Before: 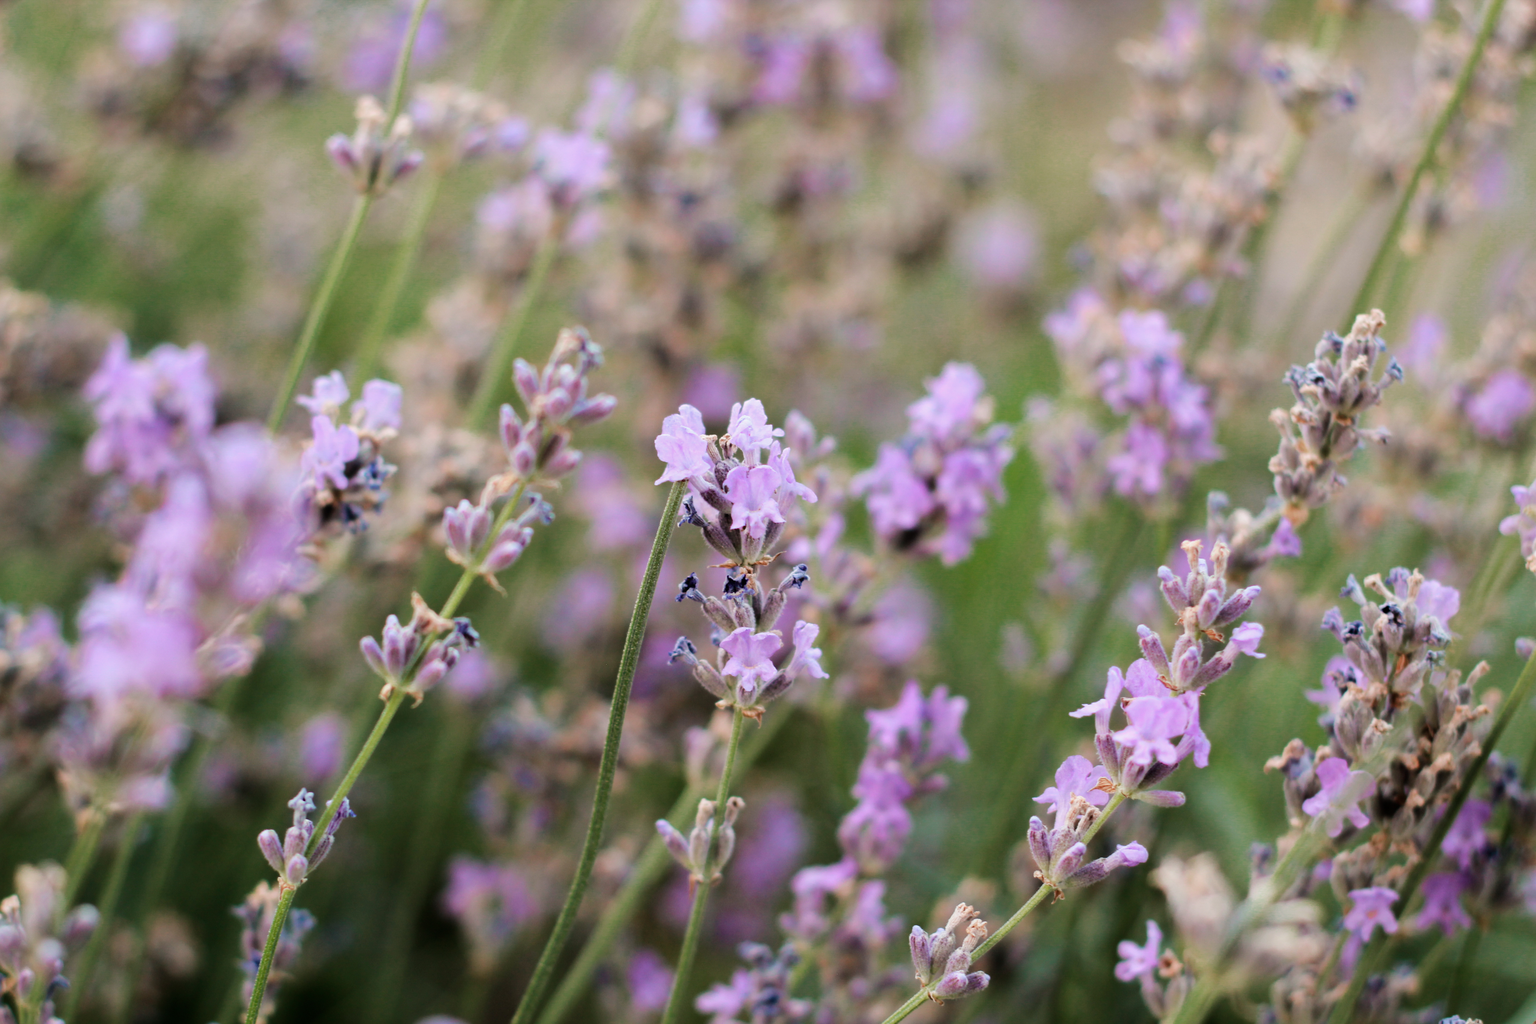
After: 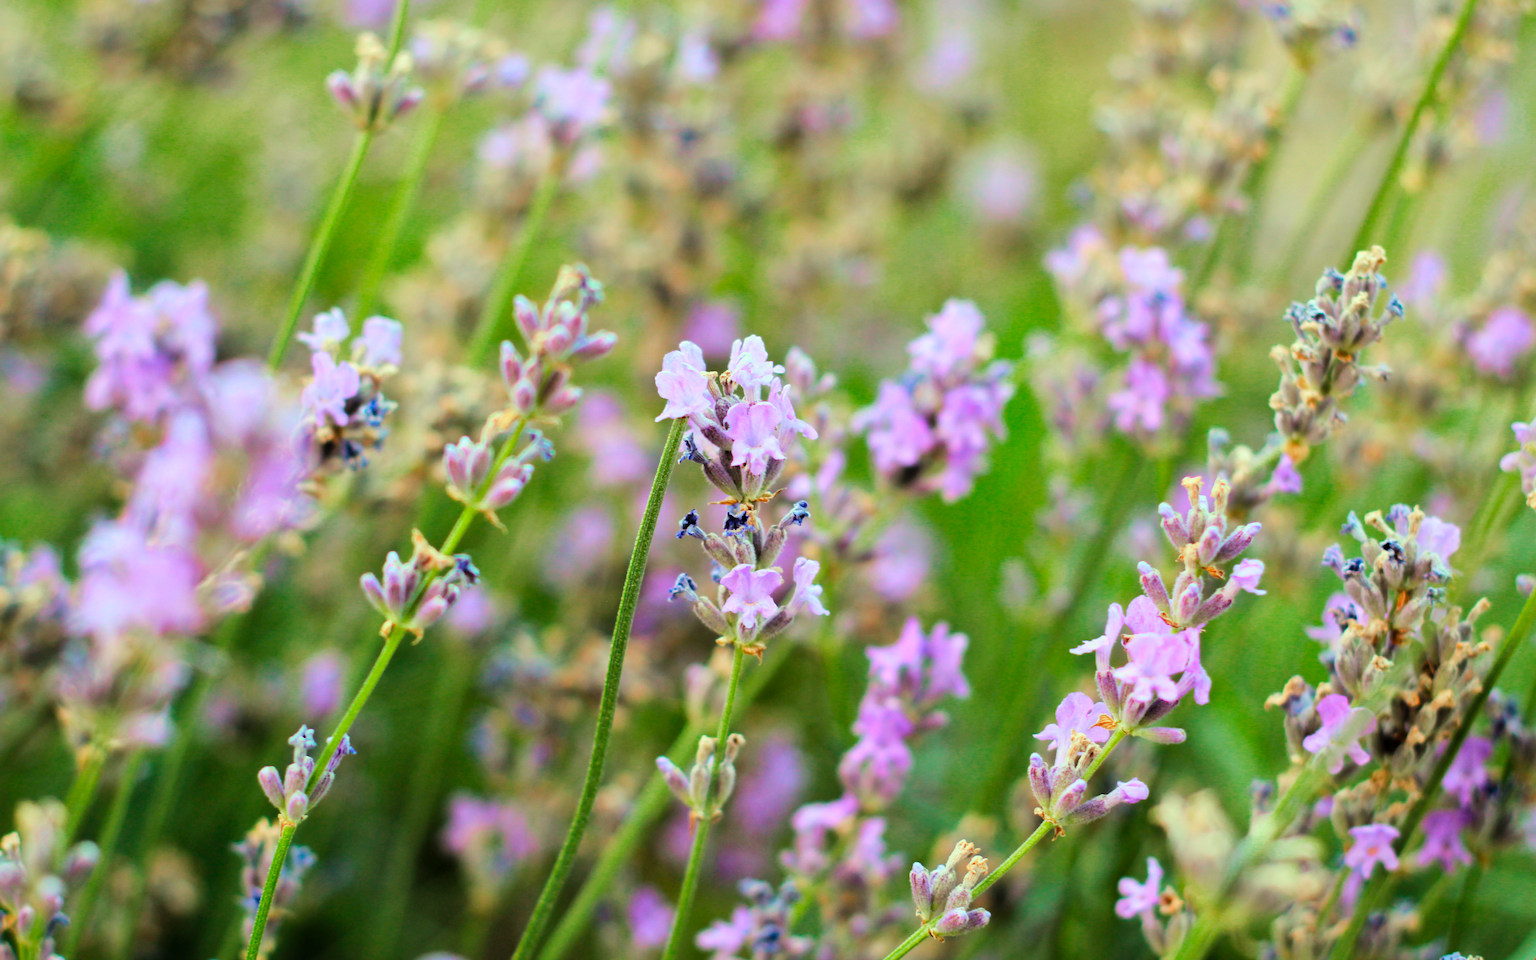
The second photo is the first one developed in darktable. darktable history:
local contrast: mode bilateral grid, contrast 20, coarseness 50, detail 130%, midtone range 0.2
crop and rotate: top 6.25%
contrast brightness saturation: brightness 0.15
color correction: highlights a* -10.77, highlights b* 9.8, saturation 1.72
